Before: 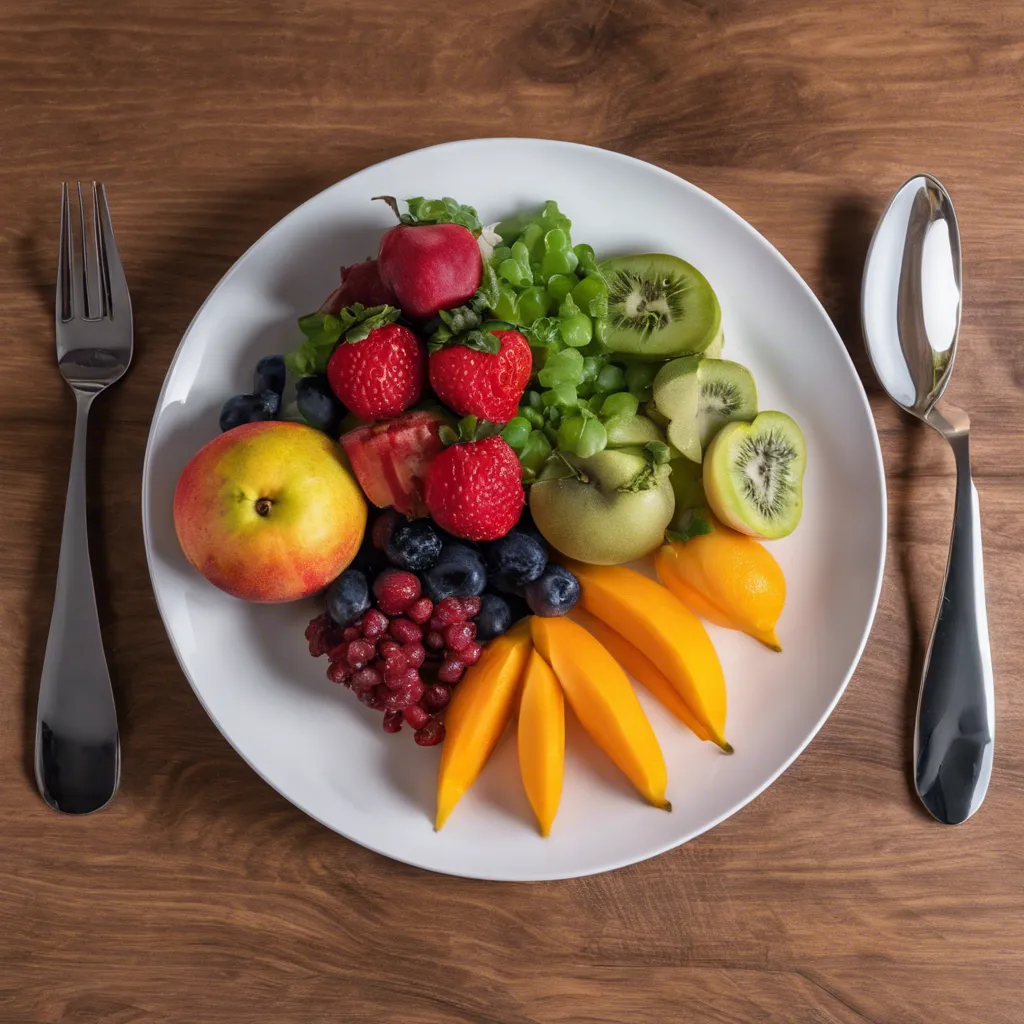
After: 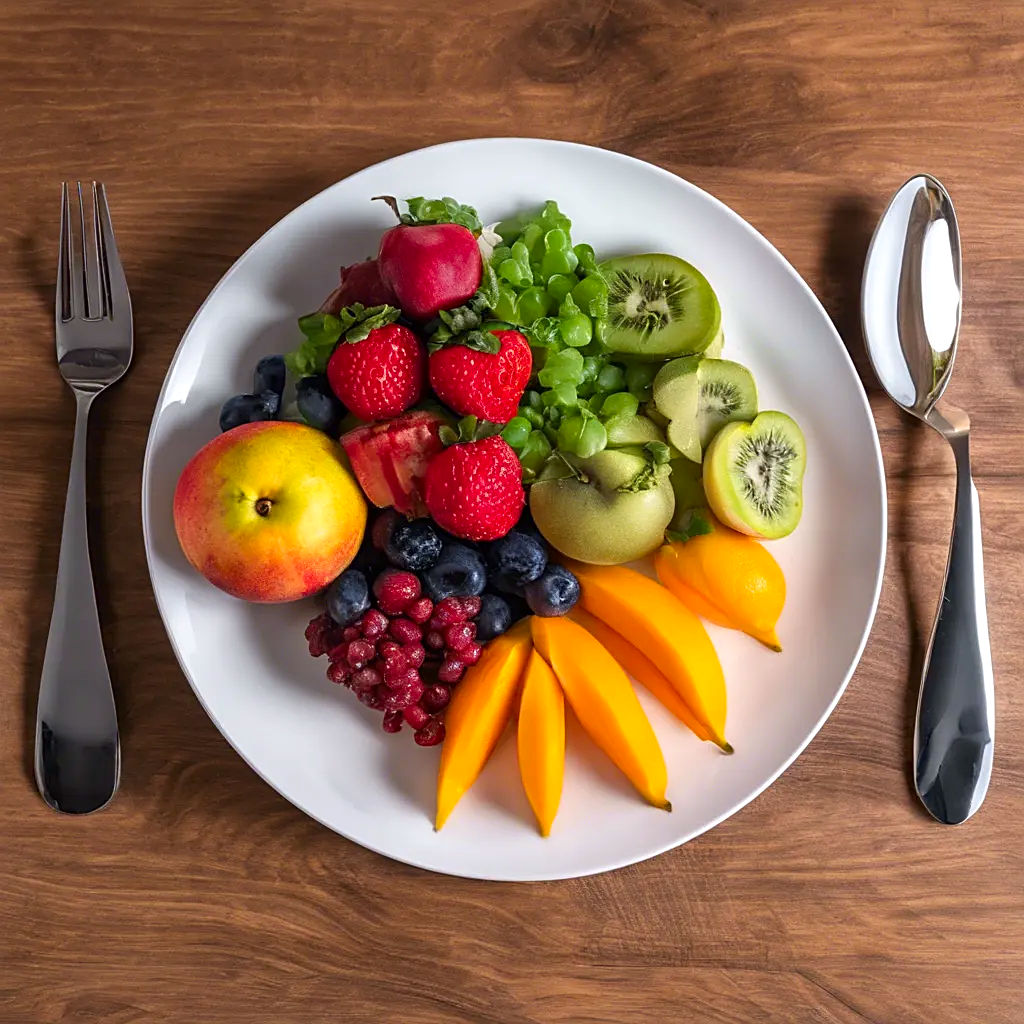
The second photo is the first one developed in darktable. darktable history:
contrast brightness saturation: contrast 0.038, saturation 0.163
exposure: exposure 0.27 EV, compensate exposure bias true, compensate highlight preservation false
sharpen: on, module defaults
